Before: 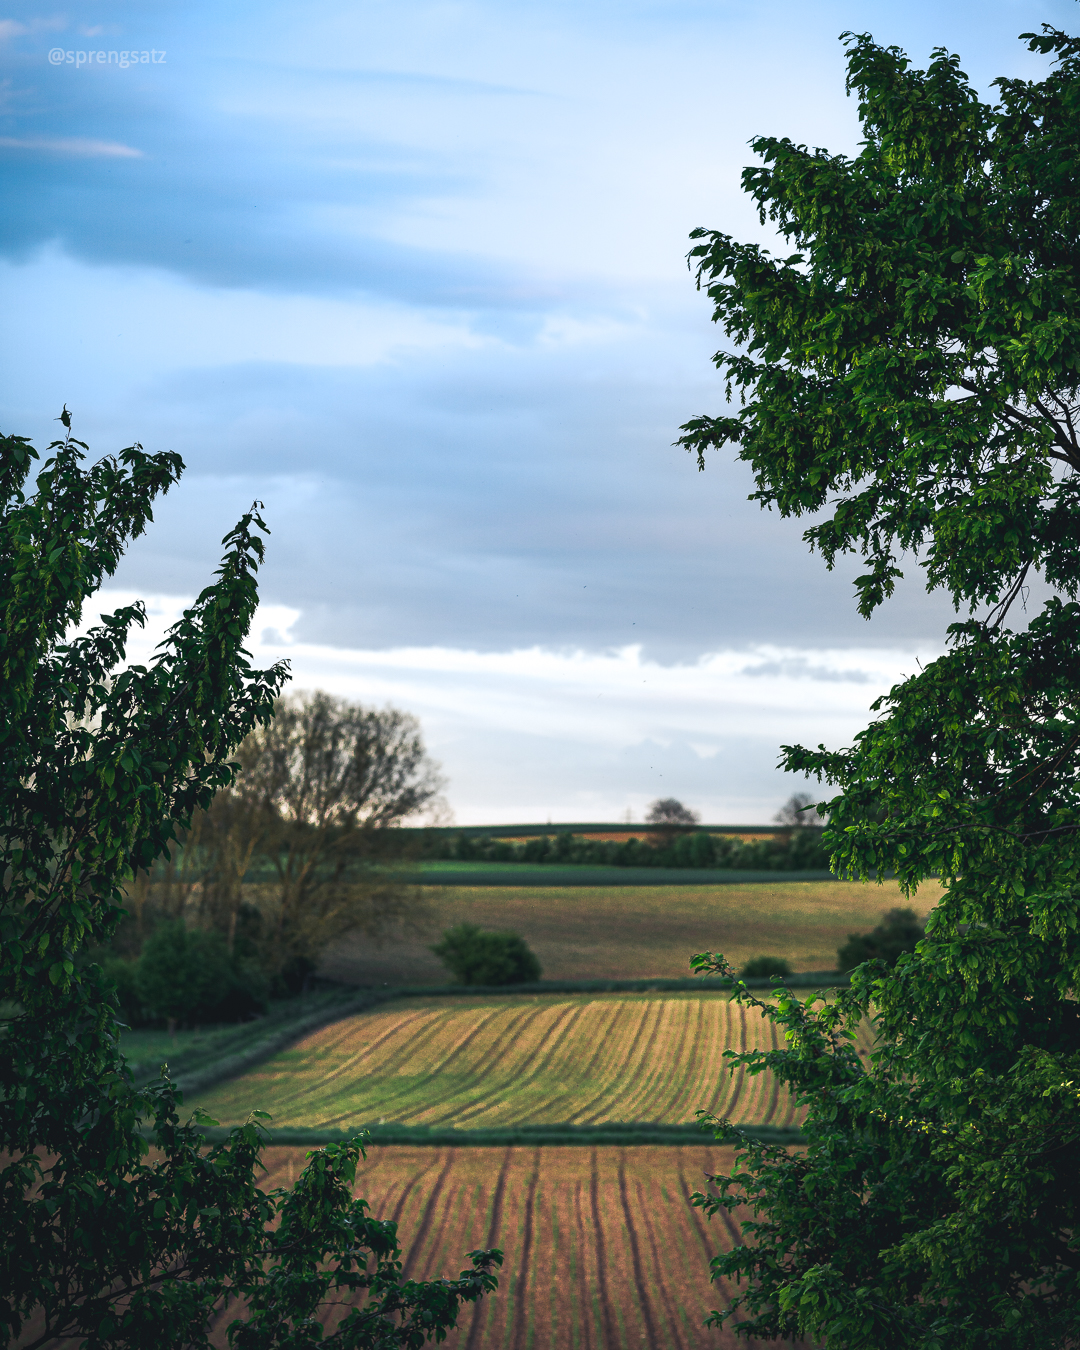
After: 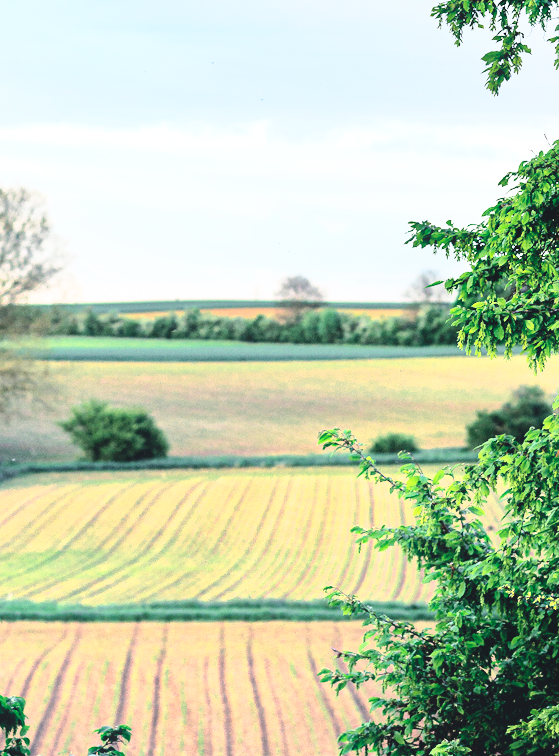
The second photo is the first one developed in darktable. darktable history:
crop: left 34.479%, top 38.822%, right 13.718%, bottom 5.172%
tone equalizer: -7 EV 0.15 EV, -6 EV 0.6 EV, -5 EV 1.15 EV, -4 EV 1.33 EV, -3 EV 1.15 EV, -2 EV 0.6 EV, -1 EV 0.15 EV, mask exposure compensation -0.5 EV
tone curve: curves: ch0 [(0, 0) (0.003, 0.031) (0.011, 0.033) (0.025, 0.036) (0.044, 0.045) (0.069, 0.06) (0.1, 0.079) (0.136, 0.109) (0.177, 0.15) (0.224, 0.192) (0.277, 0.262) (0.335, 0.347) (0.399, 0.433) (0.468, 0.528) (0.543, 0.624) (0.623, 0.705) (0.709, 0.788) (0.801, 0.865) (0.898, 0.933) (1, 1)], preserve colors none
base curve: curves: ch0 [(0, 0) (0.018, 0.026) (0.143, 0.37) (0.33, 0.731) (0.458, 0.853) (0.735, 0.965) (0.905, 0.986) (1, 1)]
